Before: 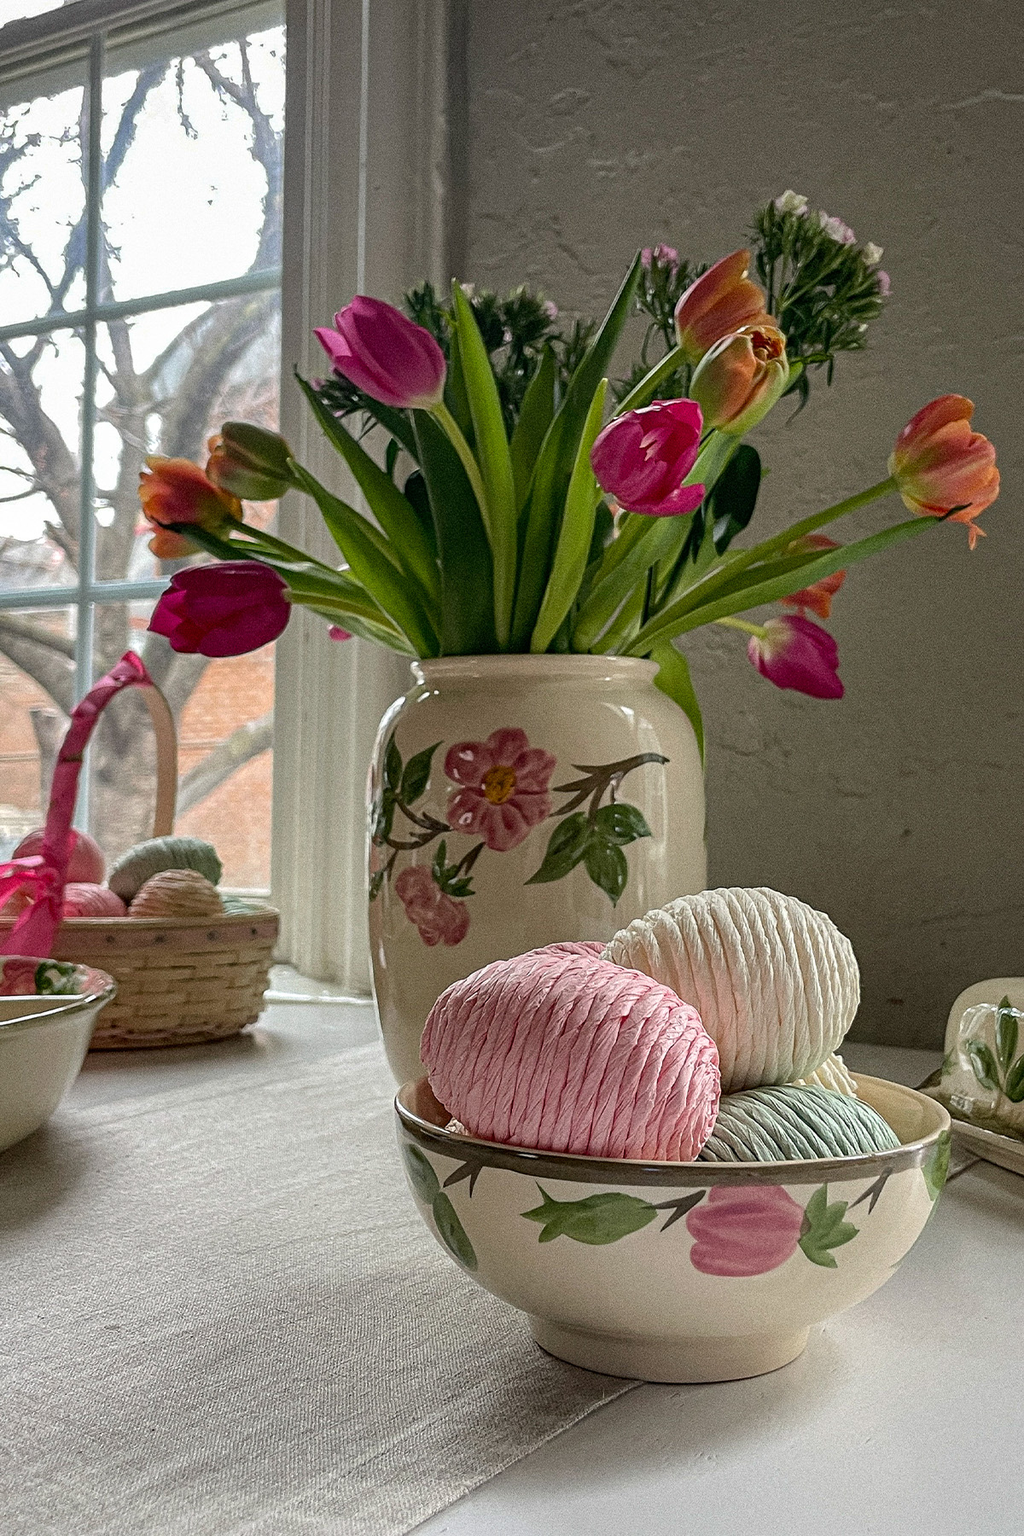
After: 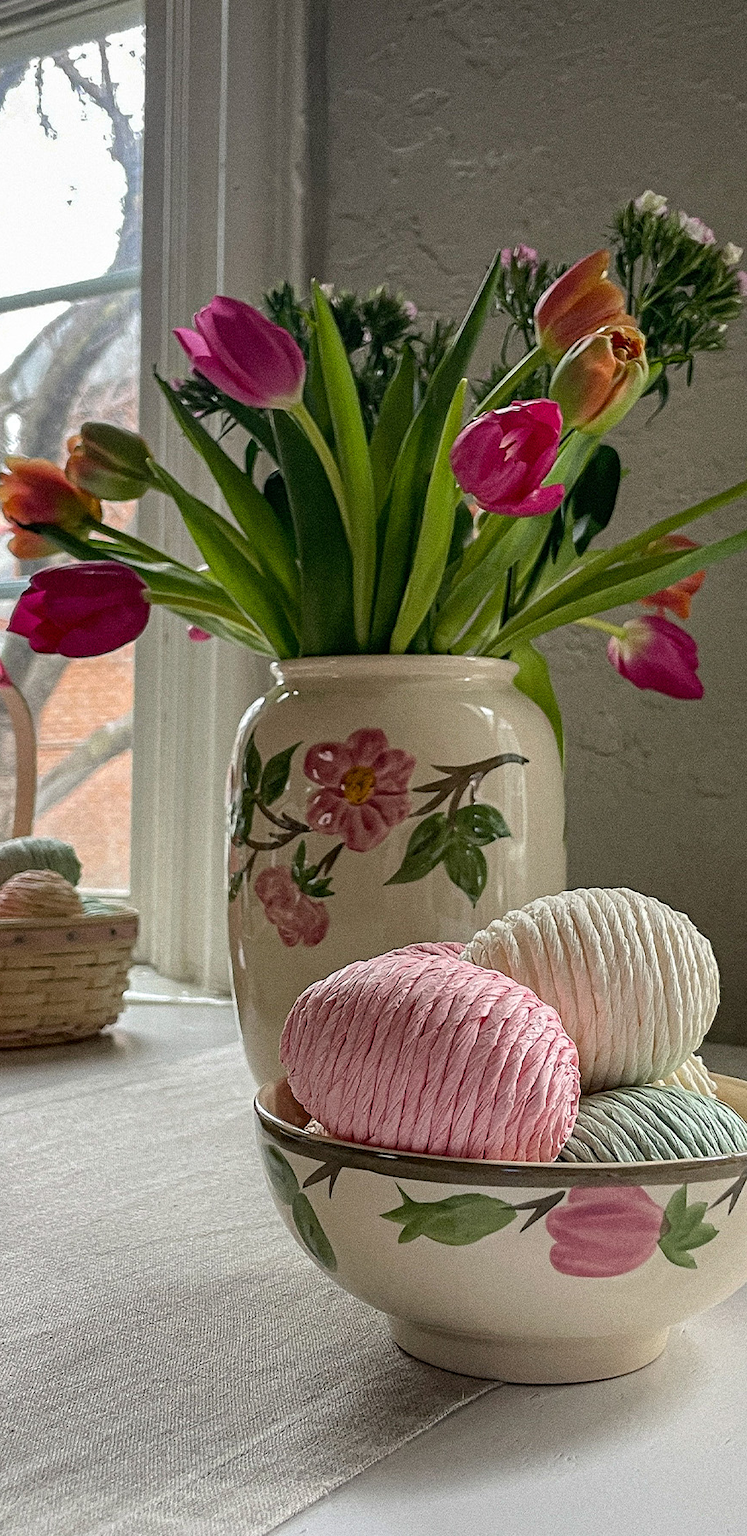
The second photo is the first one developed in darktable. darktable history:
crop: left 13.776%, top 0%, right 13.286%
